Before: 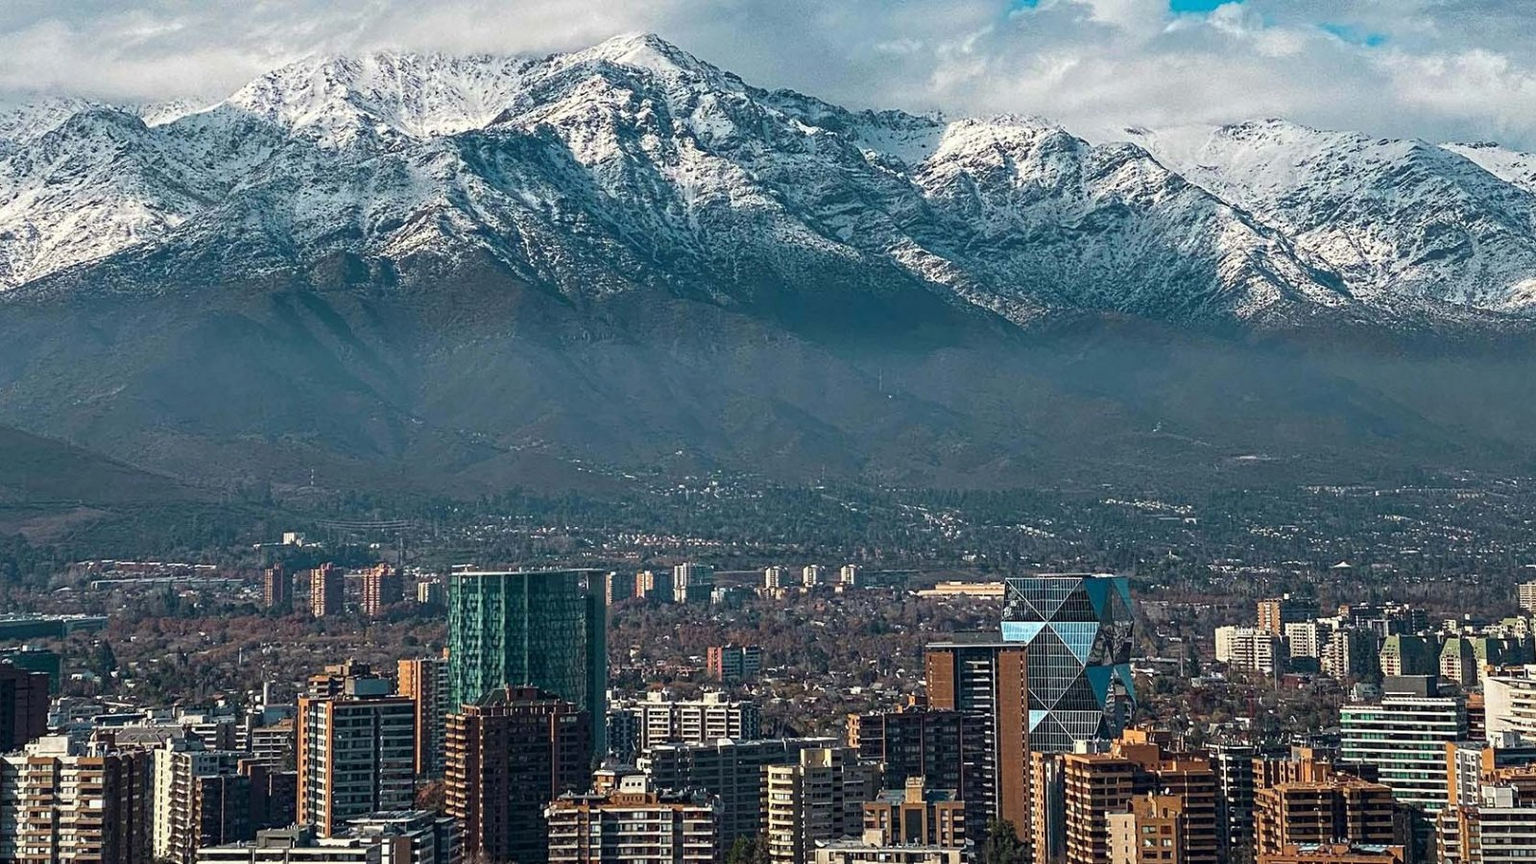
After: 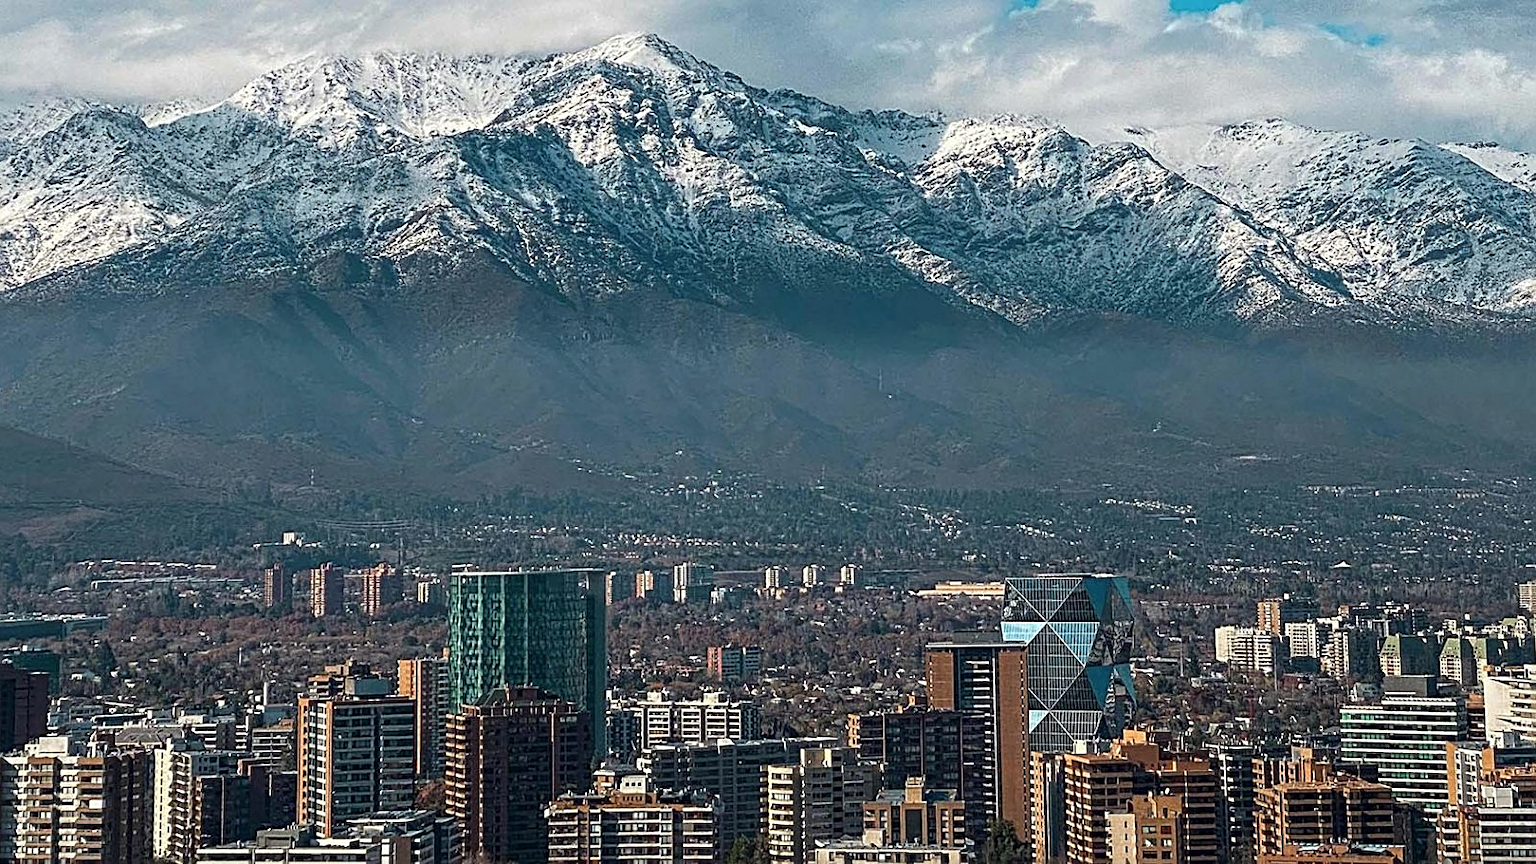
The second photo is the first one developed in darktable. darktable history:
contrast brightness saturation: saturation -0.052
sharpen: on, module defaults
